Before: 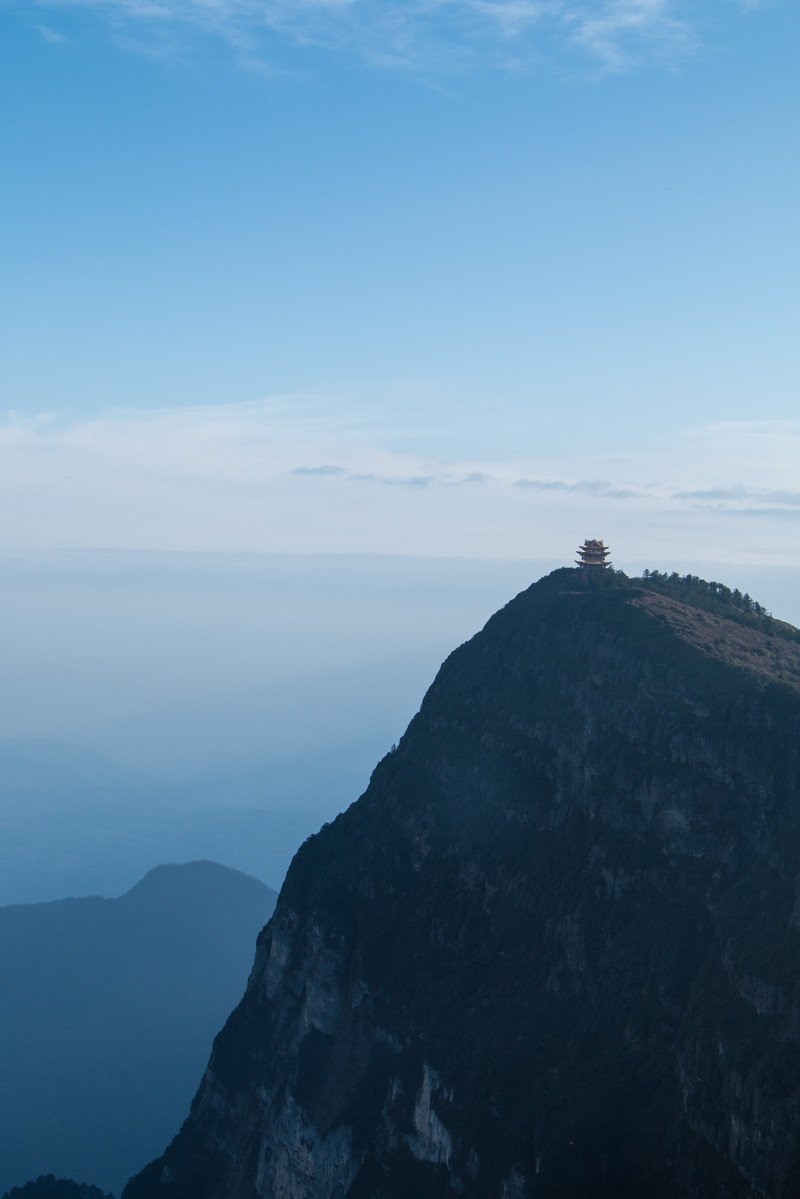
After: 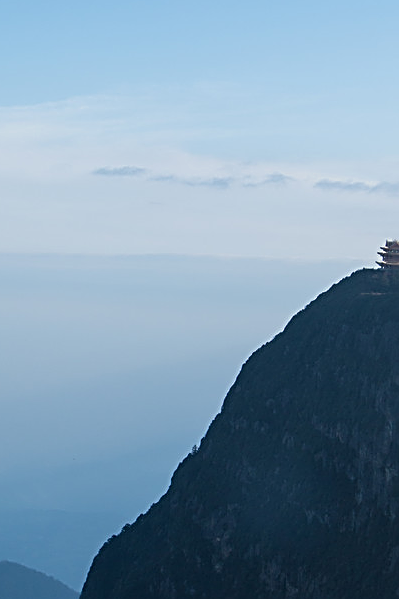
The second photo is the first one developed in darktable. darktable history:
bloom: size 15%, threshold 97%, strength 7%
sharpen: radius 2.584, amount 0.688
split-toning: shadows › saturation 0.61, highlights › saturation 0.58, balance -28.74, compress 87.36%
crop: left 25%, top 25%, right 25%, bottom 25%
